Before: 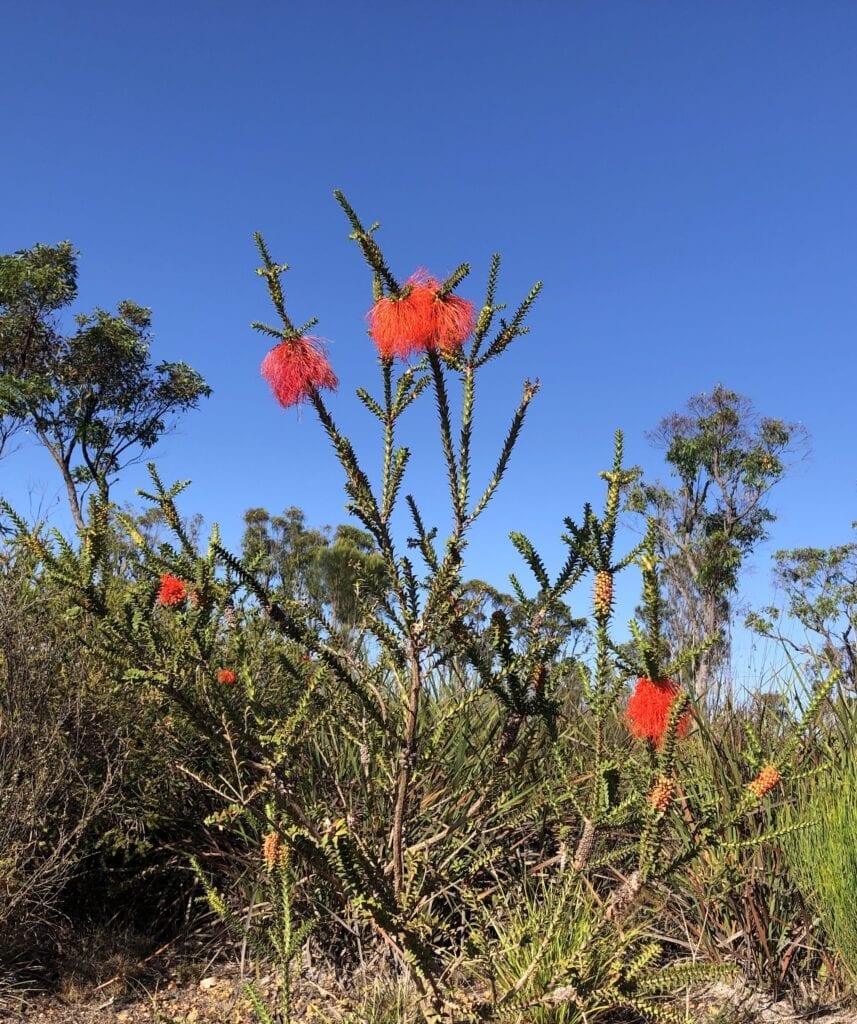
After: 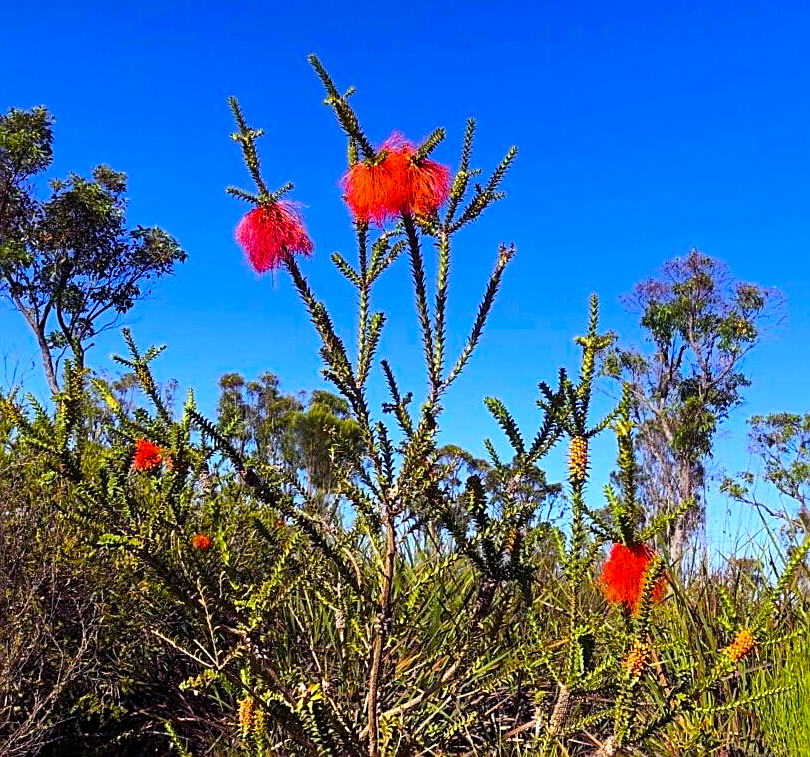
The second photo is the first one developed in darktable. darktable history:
exposure: black level correction 0.001, compensate exposure bias true, compensate highlight preservation false
crop and rotate: left 2.993%, top 13.279%, right 2.392%, bottom 12.728%
color balance rgb: shadows lift › luminance -21.345%, shadows lift › chroma 8.711%, shadows lift › hue 284.05°, highlights gain › luminance 16.747%, highlights gain › chroma 2.912%, highlights gain › hue 262.02°, perceptual saturation grading › global saturation 37.204%, perceptual saturation grading › shadows 35.82%, global vibrance 28.411%
sharpen: on, module defaults
